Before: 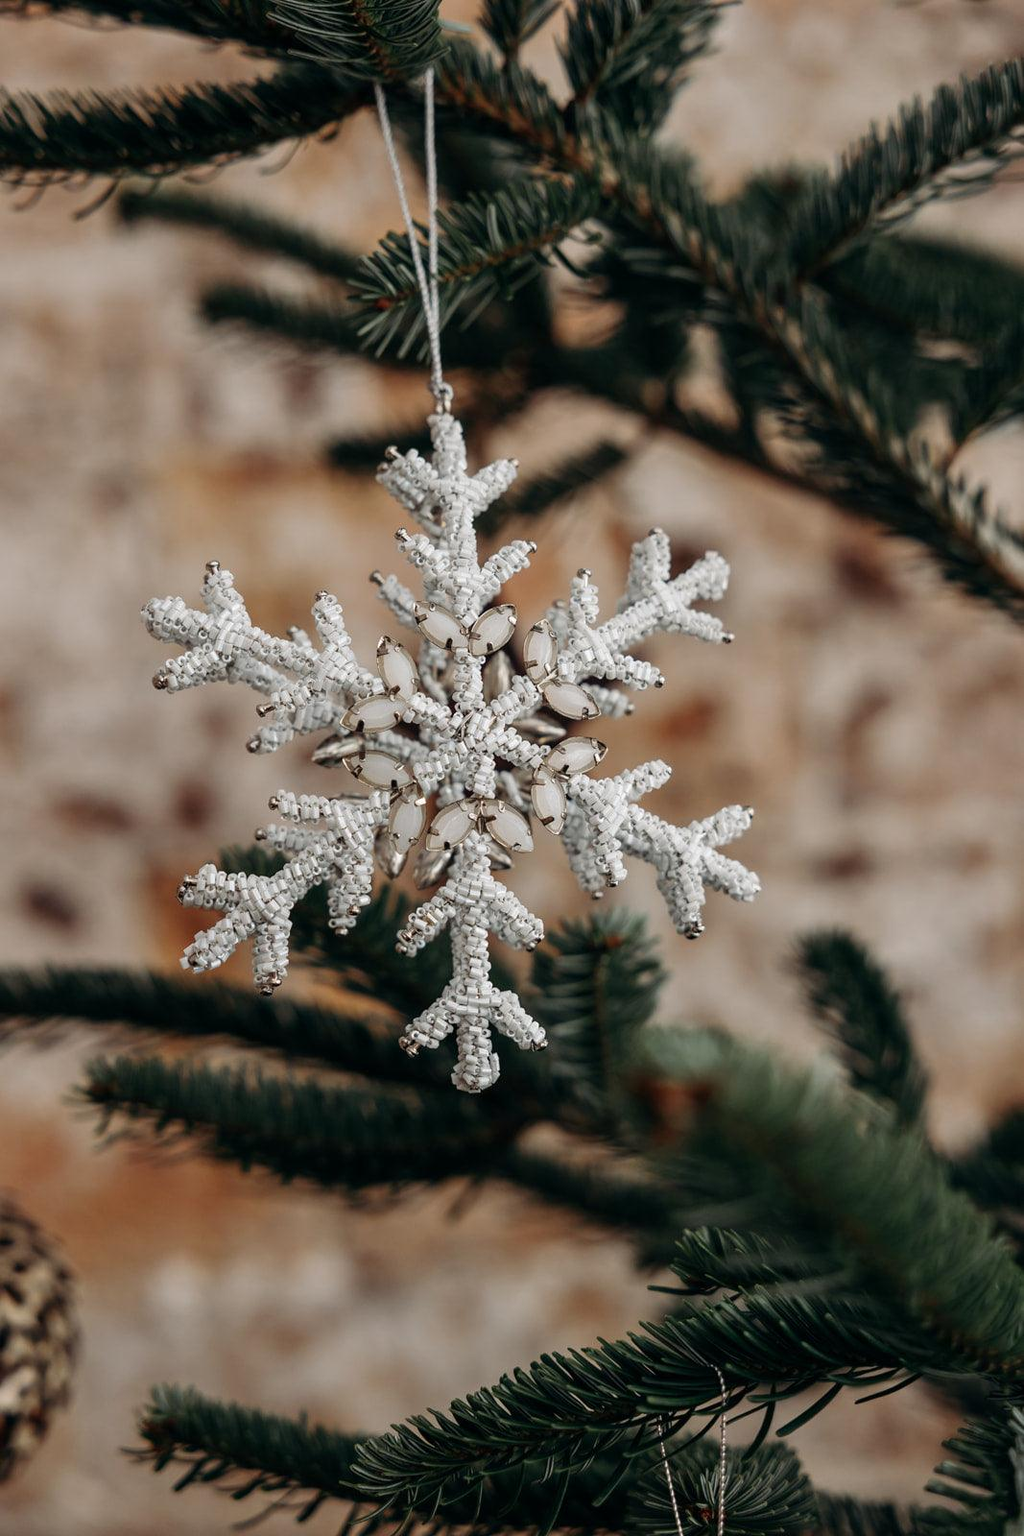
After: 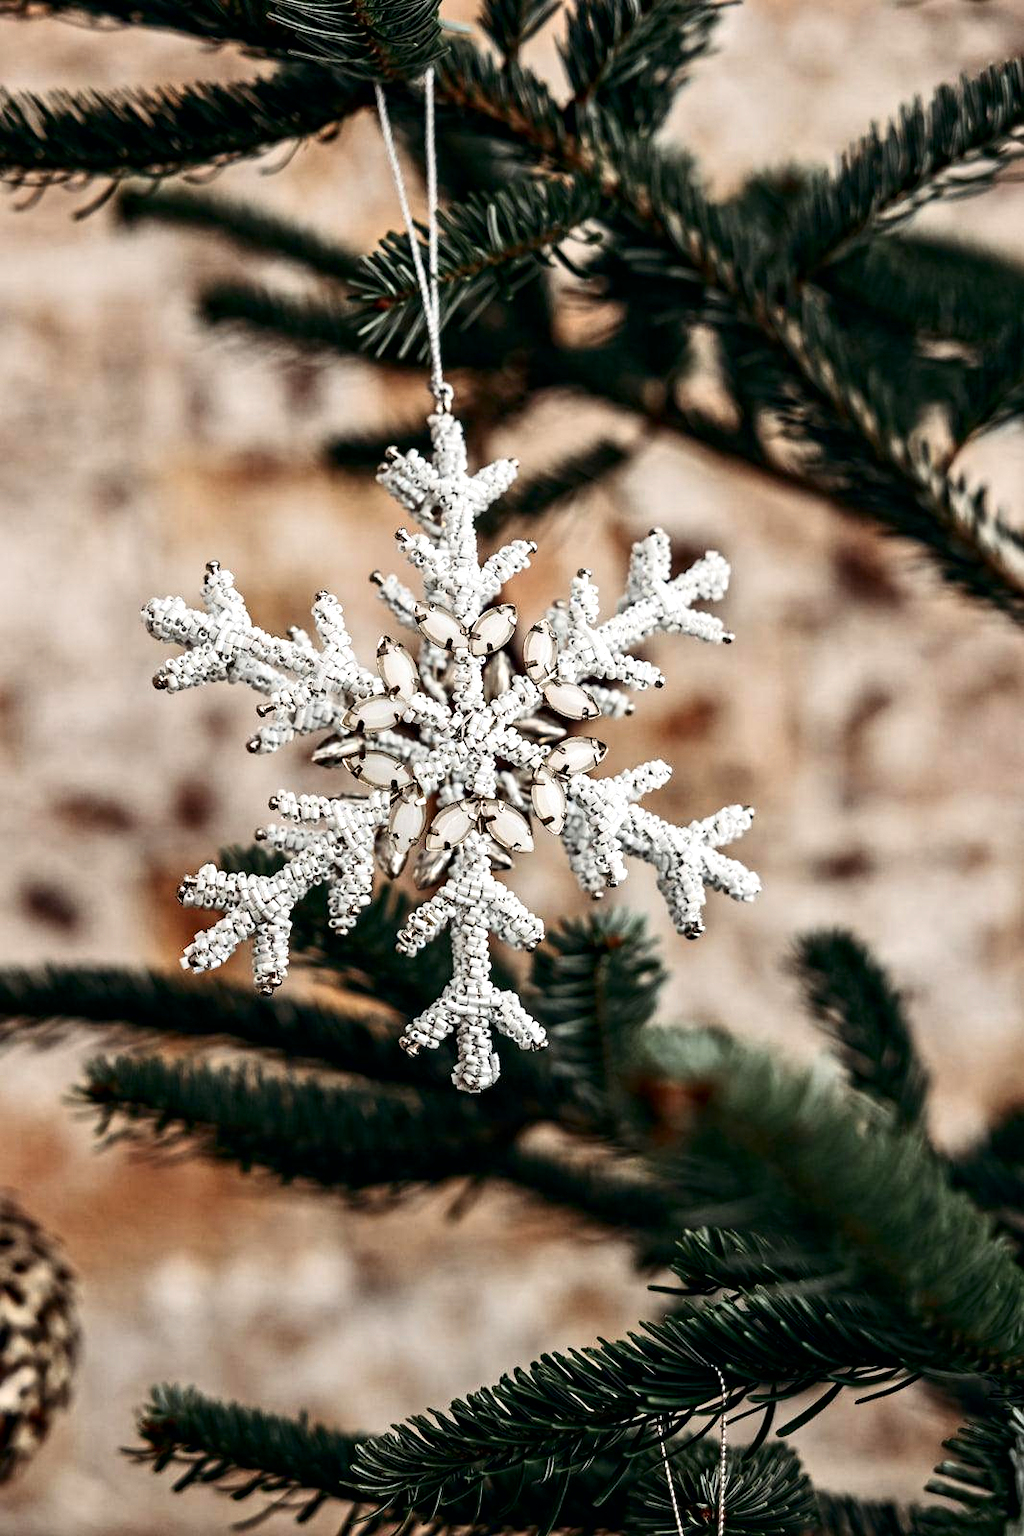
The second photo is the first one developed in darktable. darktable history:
exposure: black level correction 0.001, exposure 0.5 EV, compensate exposure bias true, compensate highlight preservation false
contrast brightness saturation: contrast 0.22
contrast equalizer: y [[0.5, 0.501, 0.525, 0.597, 0.58, 0.514], [0.5 ×6], [0.5 ×6], [0 ×6], [0 ×6]]
